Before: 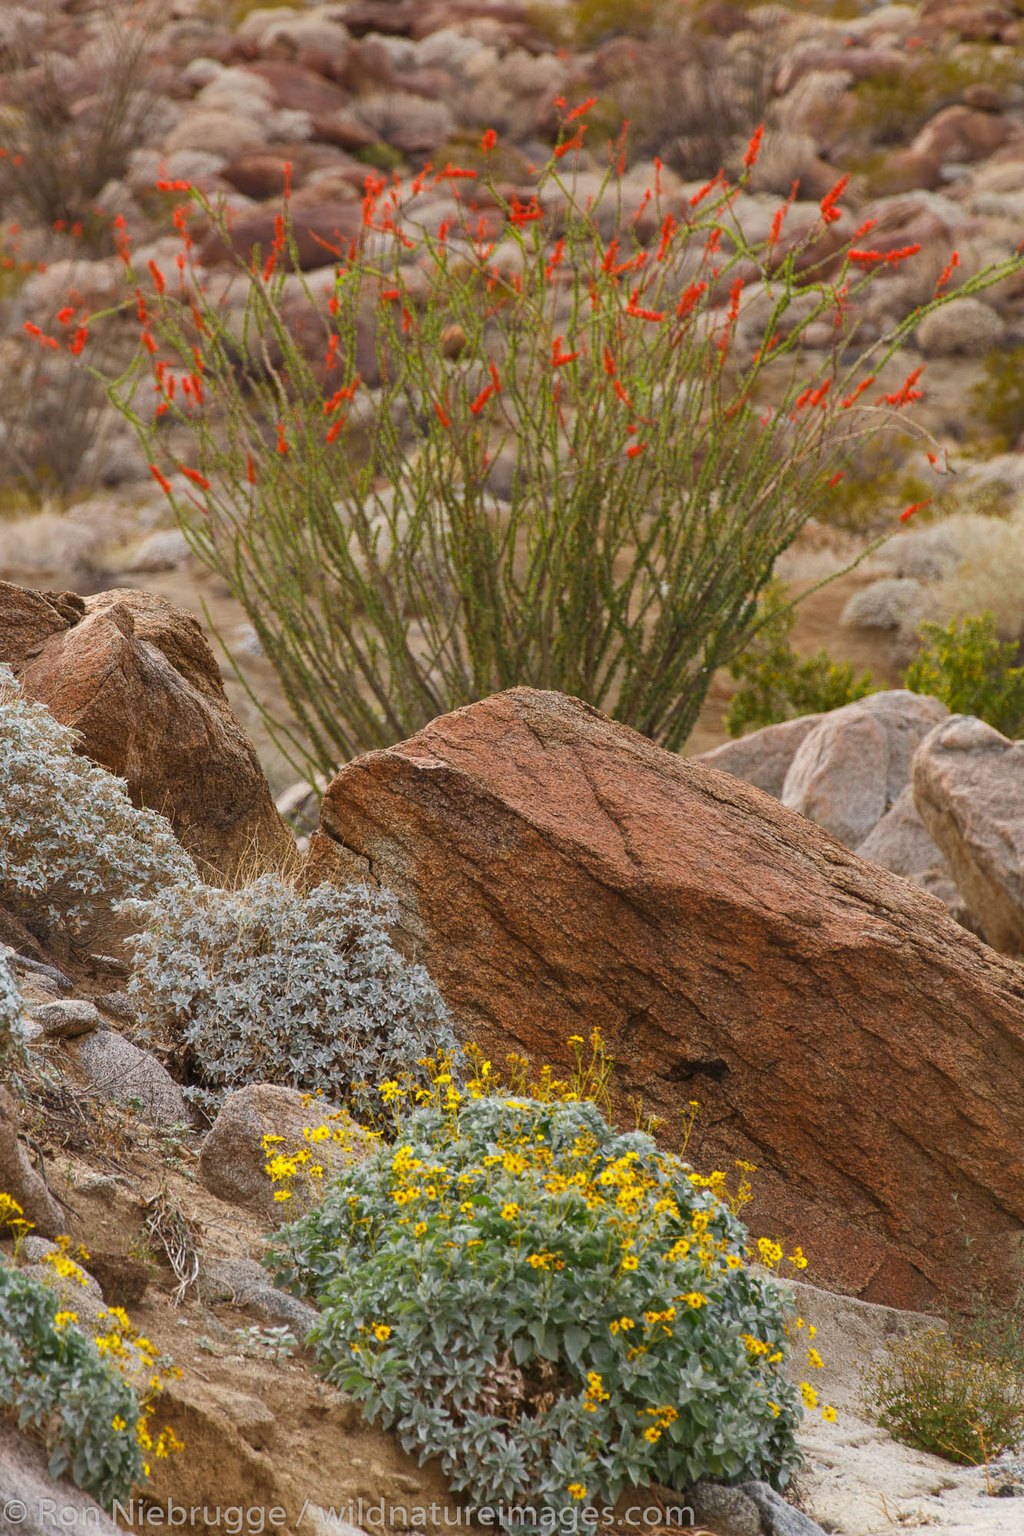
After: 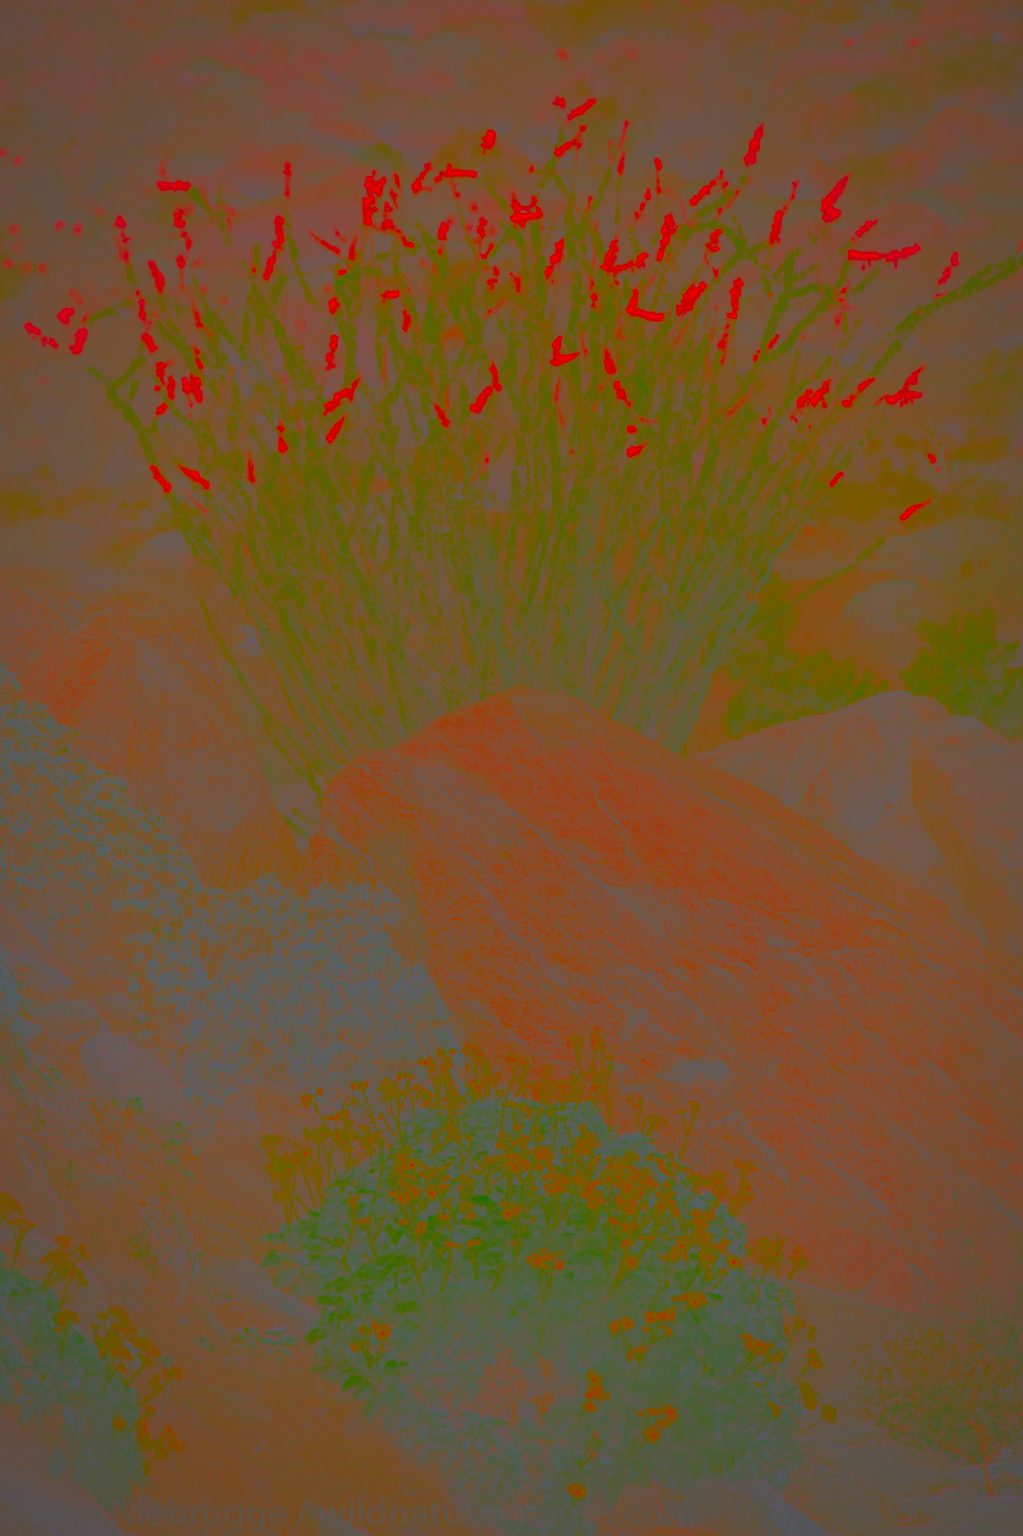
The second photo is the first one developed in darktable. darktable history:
exposure: black level correction -0.029, compensate highlight preservation false
contrast brightness saturation: contrast -0.985, brightness -0.166, saturation 0.753
vignetting: fall-off start 72.41%, fall-off radius 107.74%, width/height ratio 0.726
